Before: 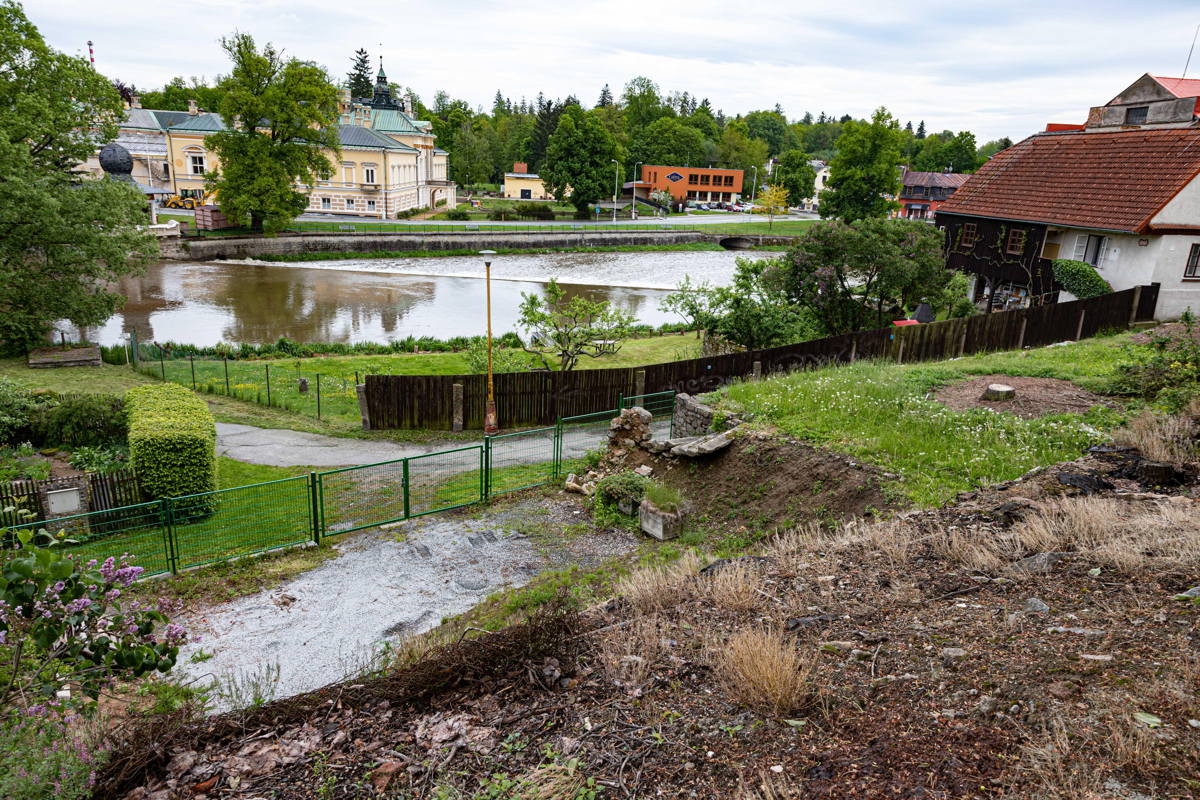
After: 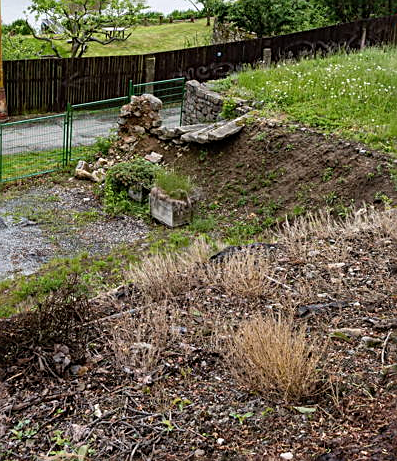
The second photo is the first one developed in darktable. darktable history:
sharpen: on, module defaults
shadows and highlights: soften with gaussian
crop: left 40.878%, top 39.176%, right 25.993%, bottom 3.081%
